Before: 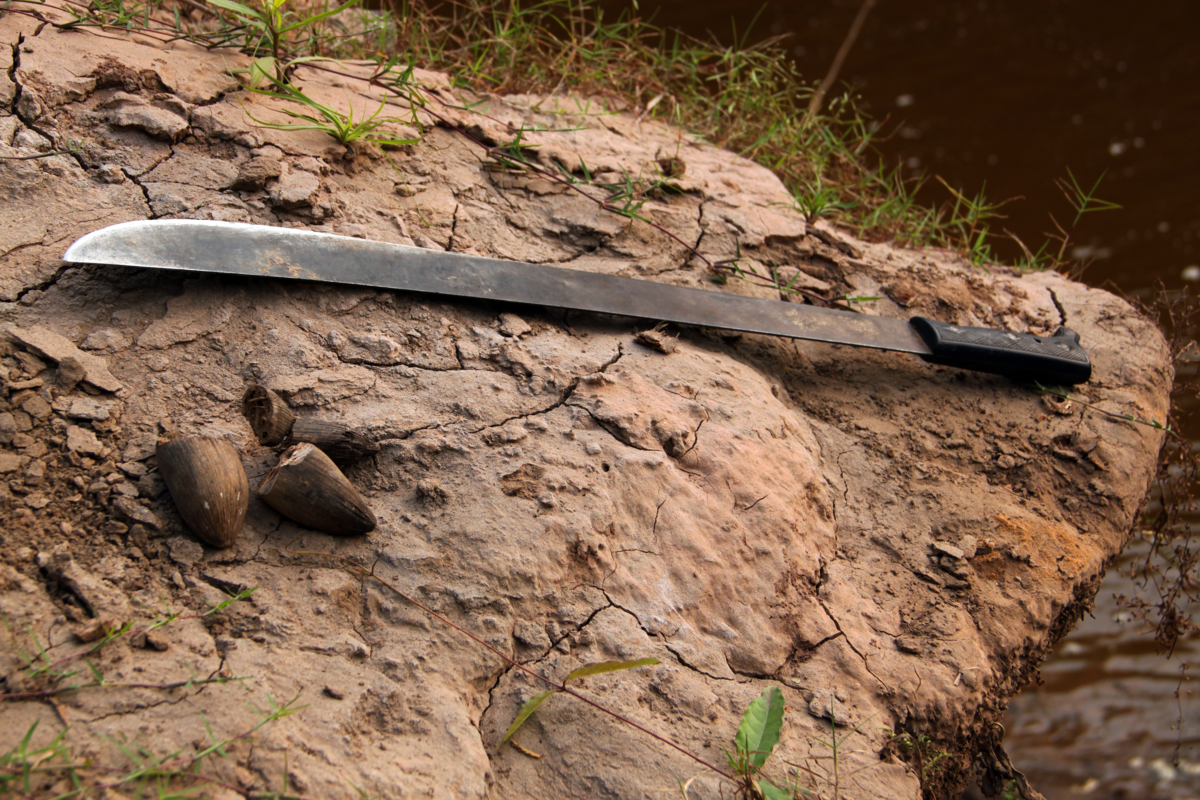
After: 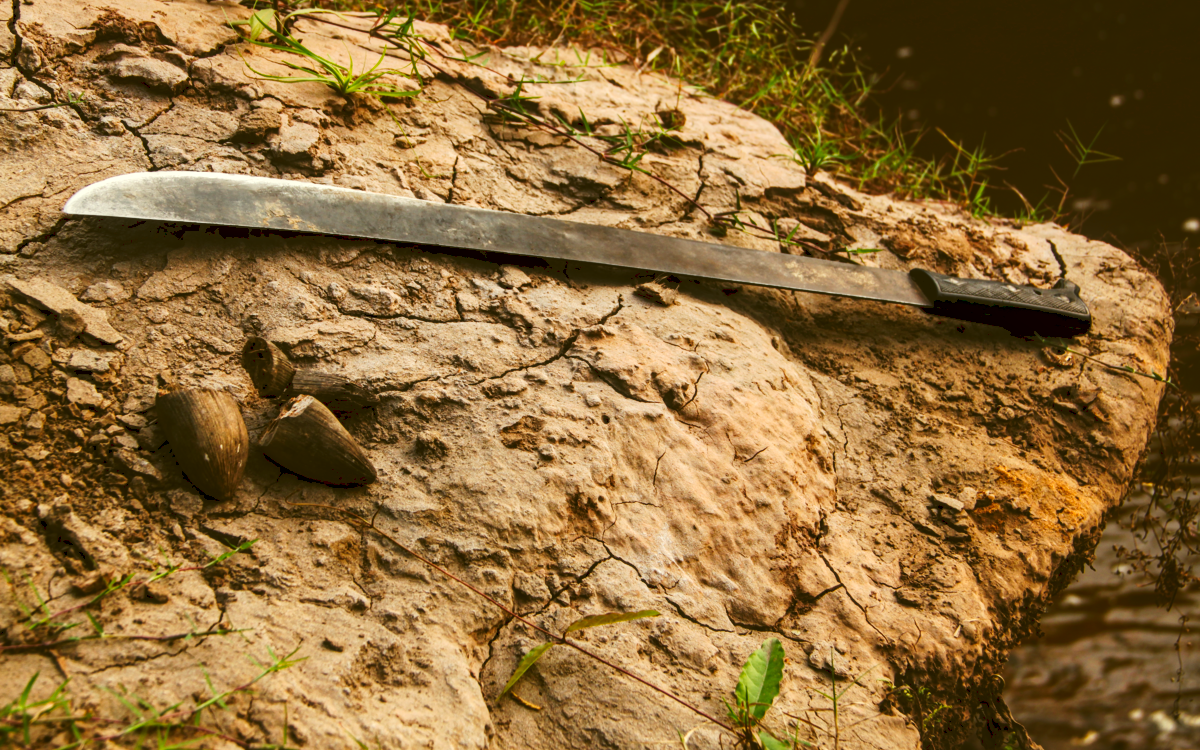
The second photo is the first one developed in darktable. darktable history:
crop and rotate: top 6.189%
exposure: black level correction 0.002, exposure -0.1 EV, compensate exposure bias true, compensate highlight preservation false
local contrast: on, module defaults
color correction: highlights a* -1.48, highlights b* 10.22, shadows a* 0.624, shadows b* 18.69
tone curve: curves: ch0 [(0, 0) (0.003, 0.117) (0.011, 0.118) (0.025, 0.123) (0.044, 0.13) (0.069, 0.137) (0.1, 0.149) (0.136, 0.157) (0.177, 0.184) (0.224, 0.217) (0.277, 0.257) (0.335, 0.324) (0.399, 0.406) (0.468, 0.511) (0.543, 0.609) (0.623, 0.712) (0.709, 0.8) (0.801, 0.877) (0.898, 0.938) (1, 1)], preserve colors none
